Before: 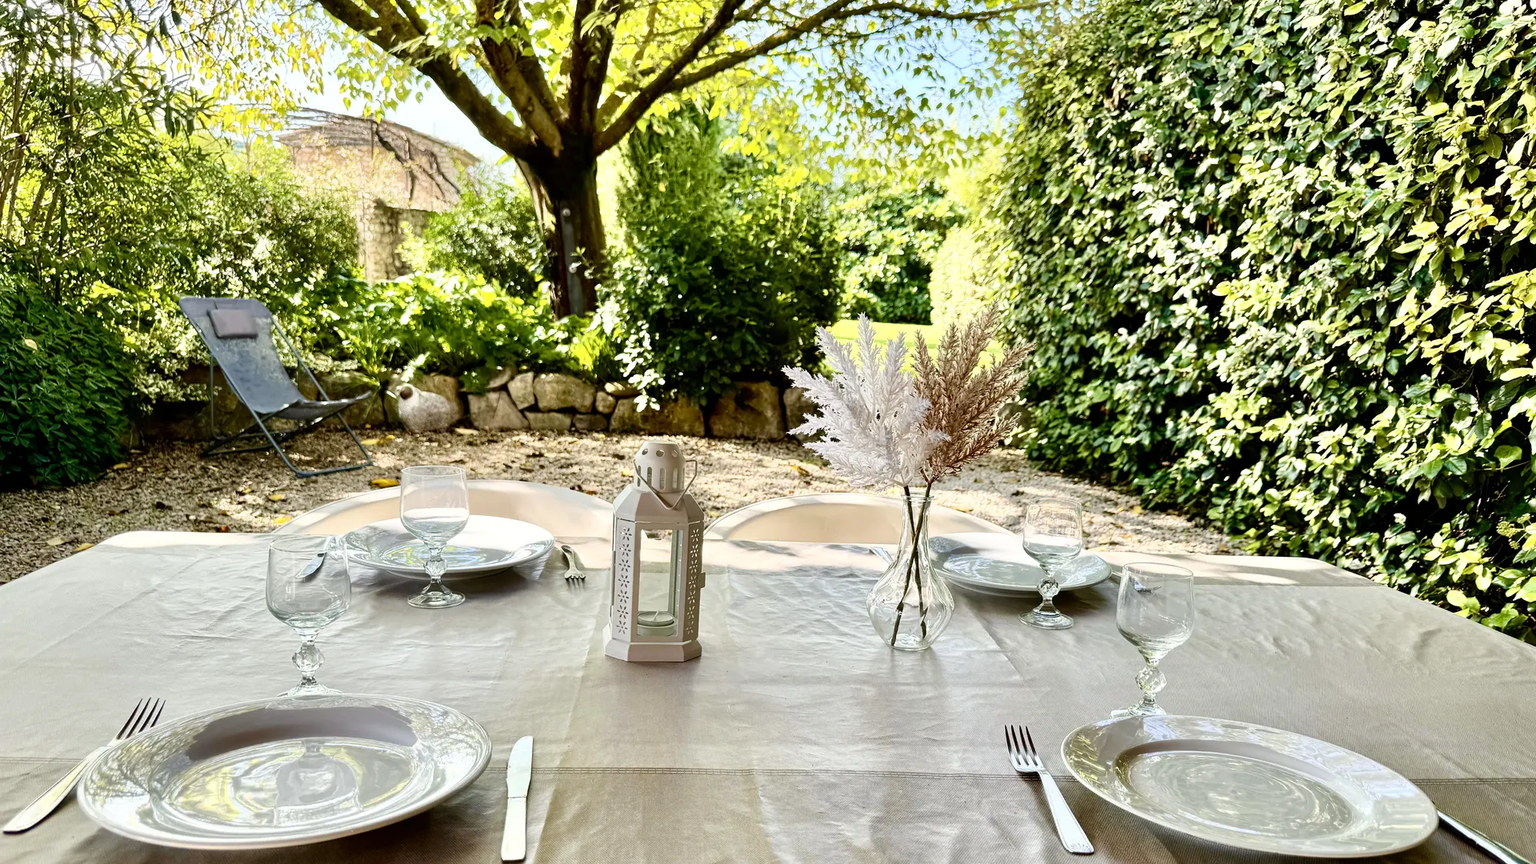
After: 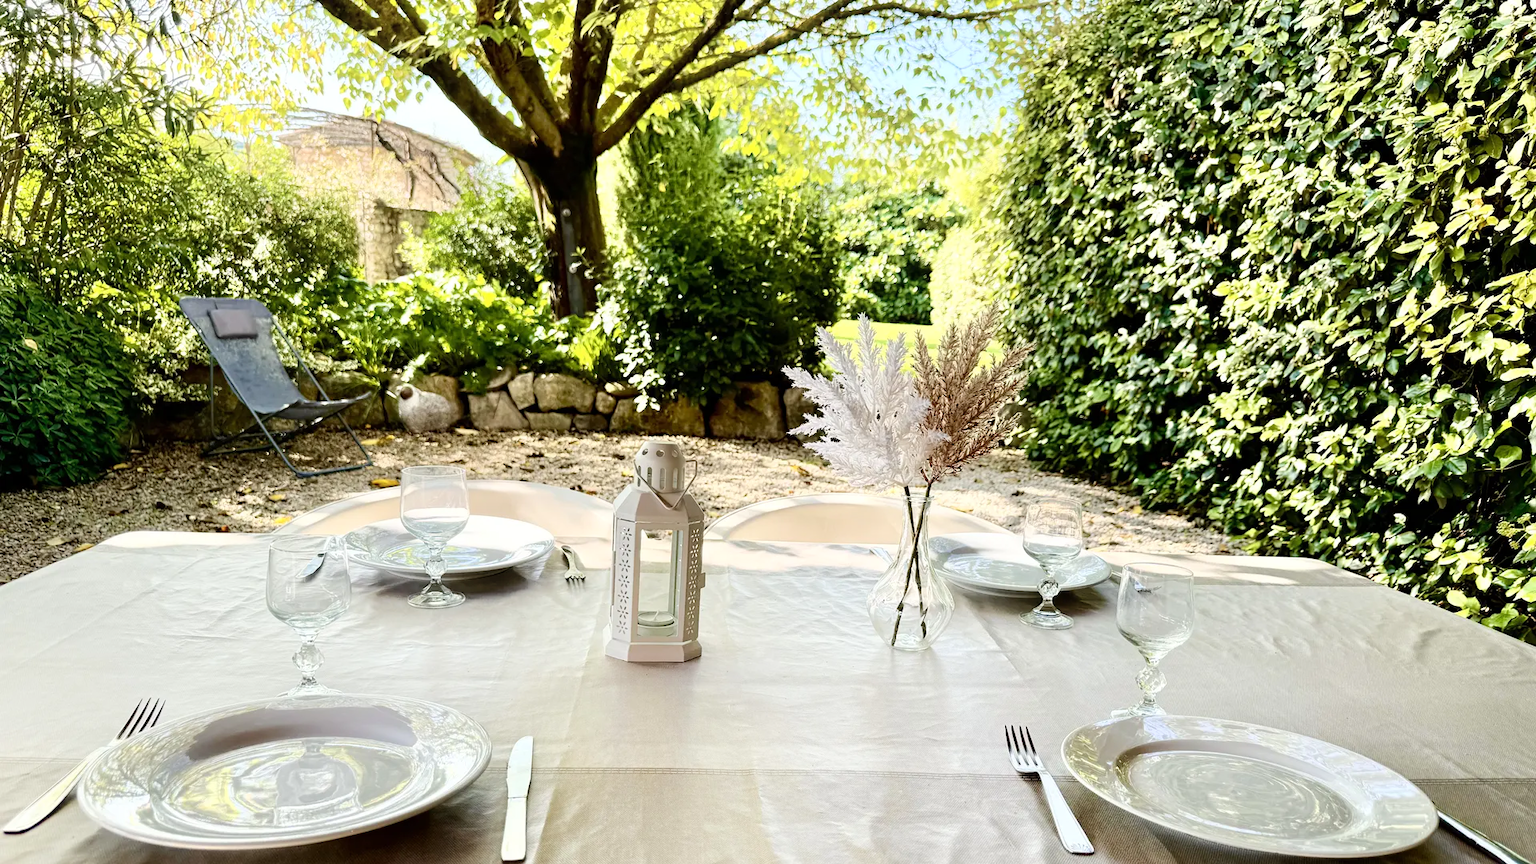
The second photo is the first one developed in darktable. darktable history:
shadows and highlights: highlights 70.42, soften with gaussian
